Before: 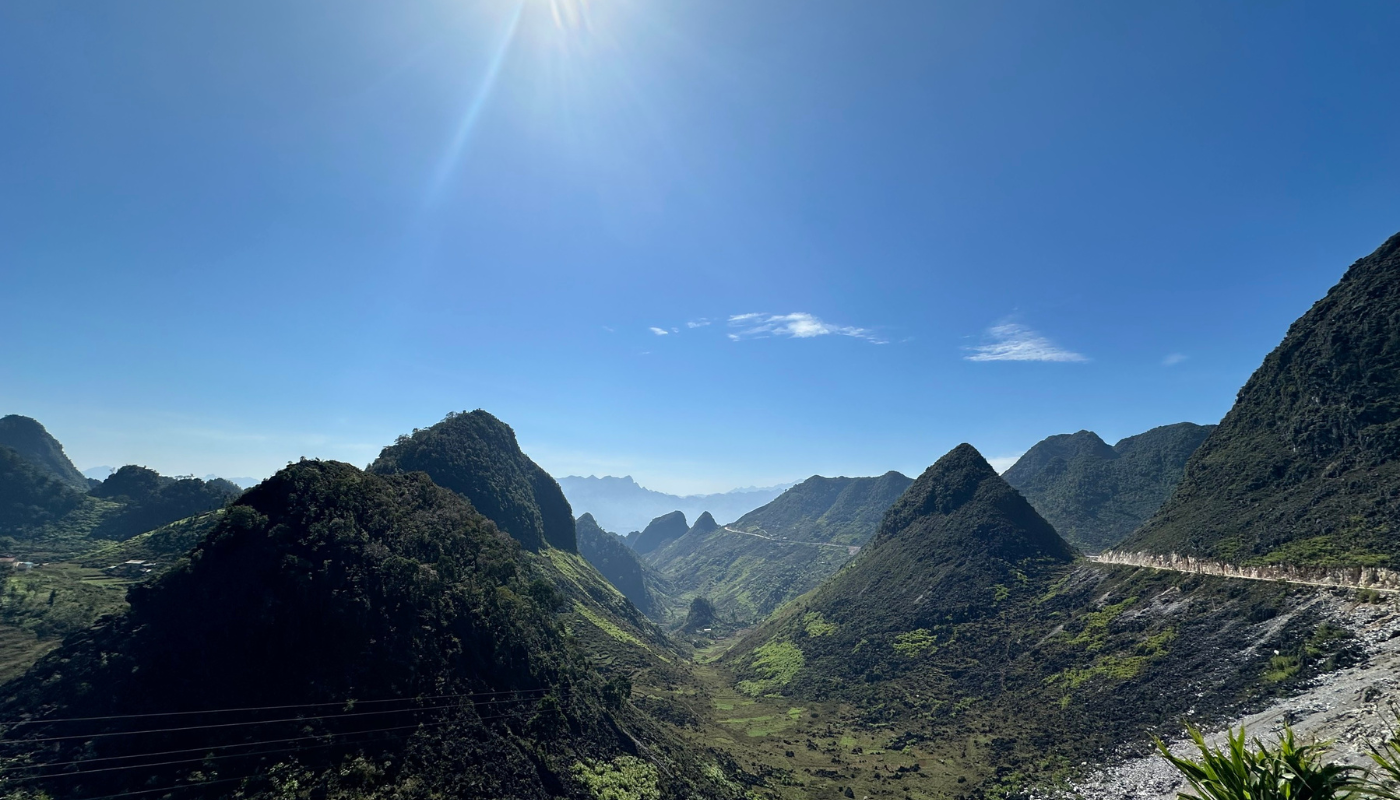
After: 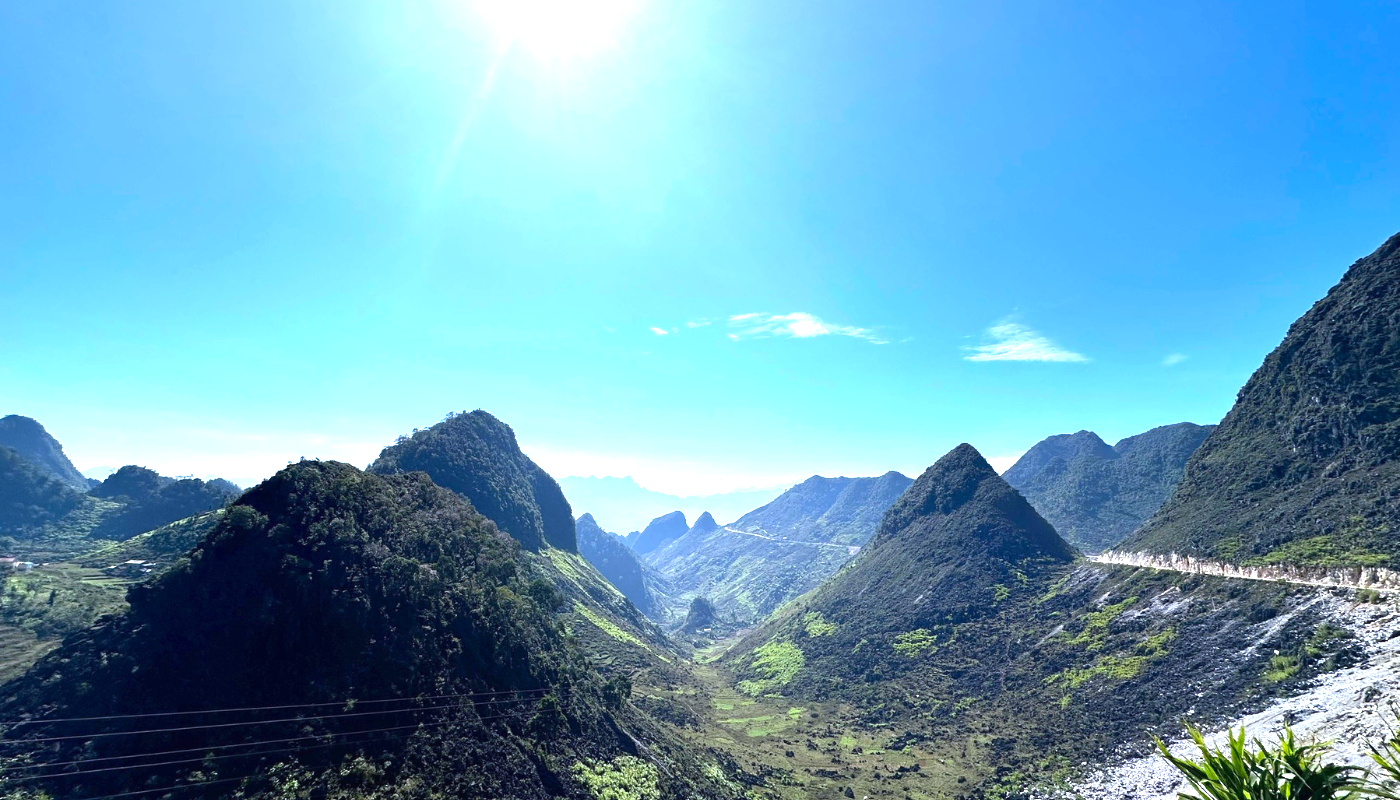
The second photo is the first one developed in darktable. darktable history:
color correction: saturation 1.11
white balance: red 0.967, blue 1.119, emerald 0.756
exposure: black level correction 0, exposure 1.35 EV, compensate exposure bias true, compensate highlight preservation false
